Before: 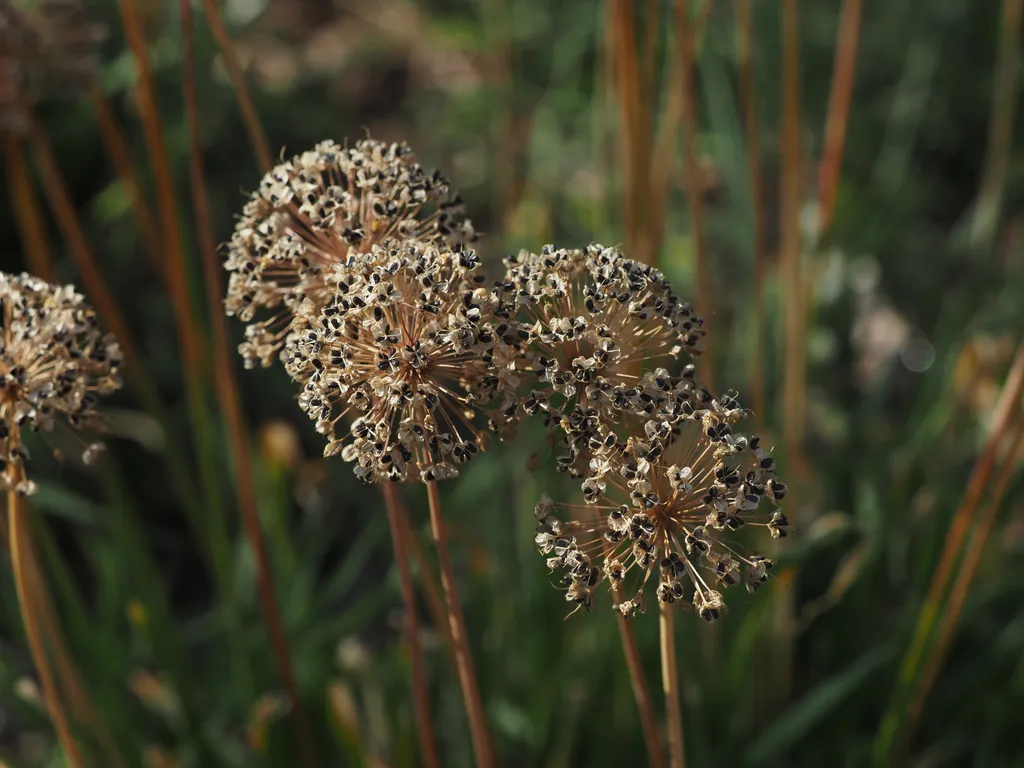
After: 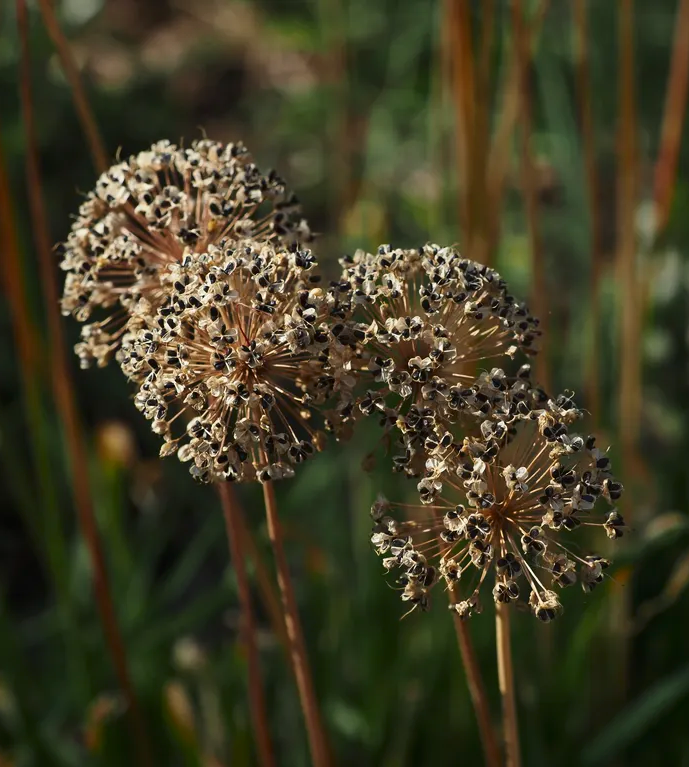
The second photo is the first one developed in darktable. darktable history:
crop and rotate: left 16.064%, right 16.561%
contrast brightness saturation: contrast 0.149, brightness -0.012, saturation 0.103
